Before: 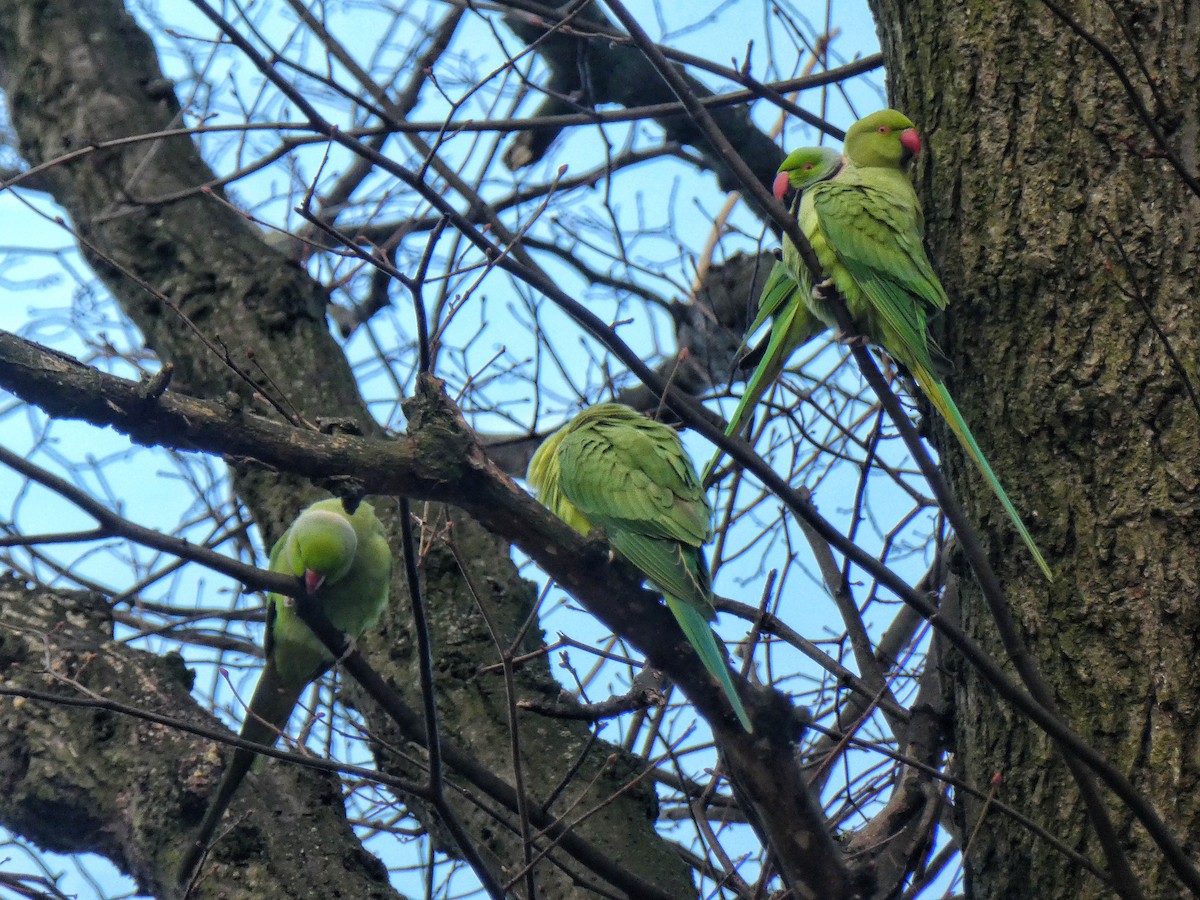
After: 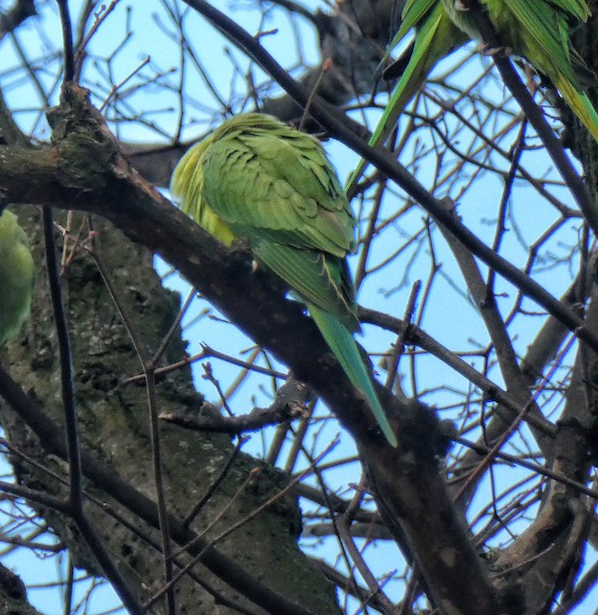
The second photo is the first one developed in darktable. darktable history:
crop and rotate: left 29.237%, top 31.152%, right 19.807%
rotate and perspective: rotation 0.226°, lens shift (vertical) -0.042, crop left 0.023, crop right 0.982, crop top 0.006, crop bottom 0.994
